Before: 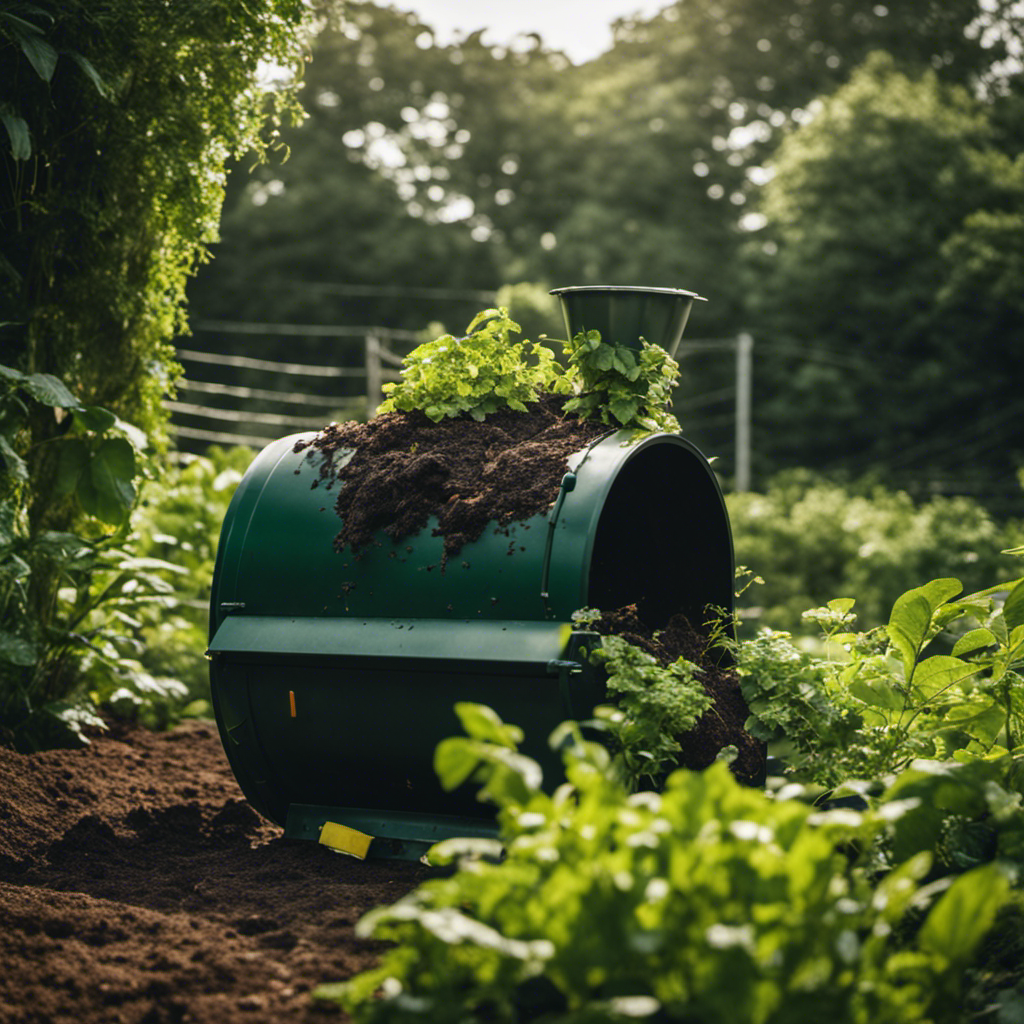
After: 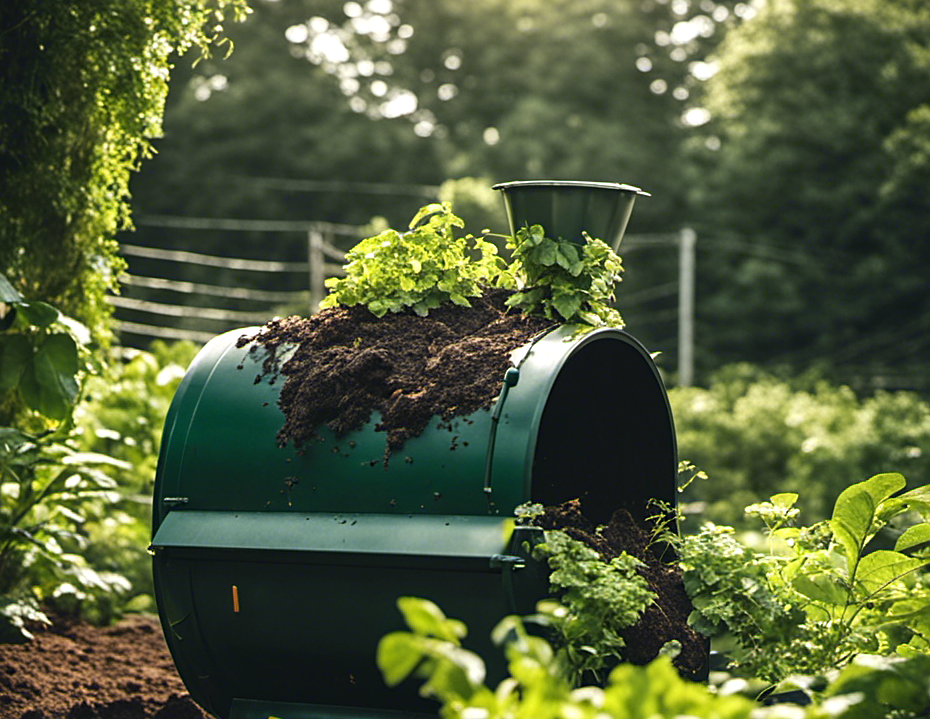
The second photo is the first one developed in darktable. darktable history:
exposure: exposure 0.426 EV, compensate highlight preservation false
crop: left 5.596%, top 10.314%, right 3.534%, bottom 19.395%
sharpen: on, module defaults
